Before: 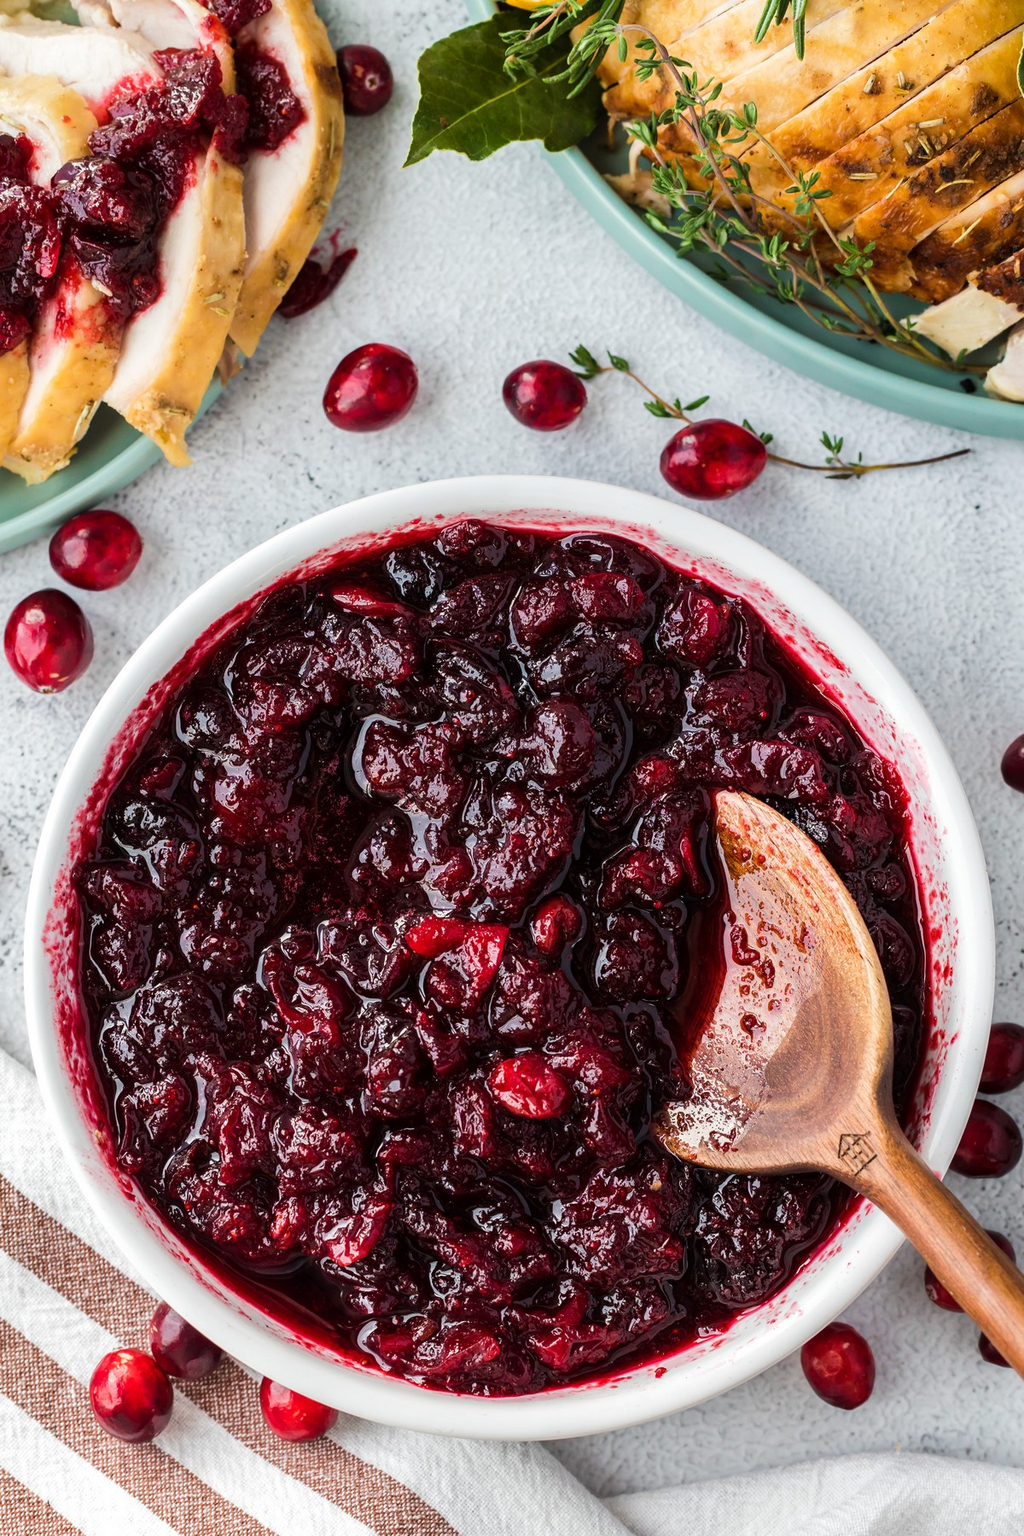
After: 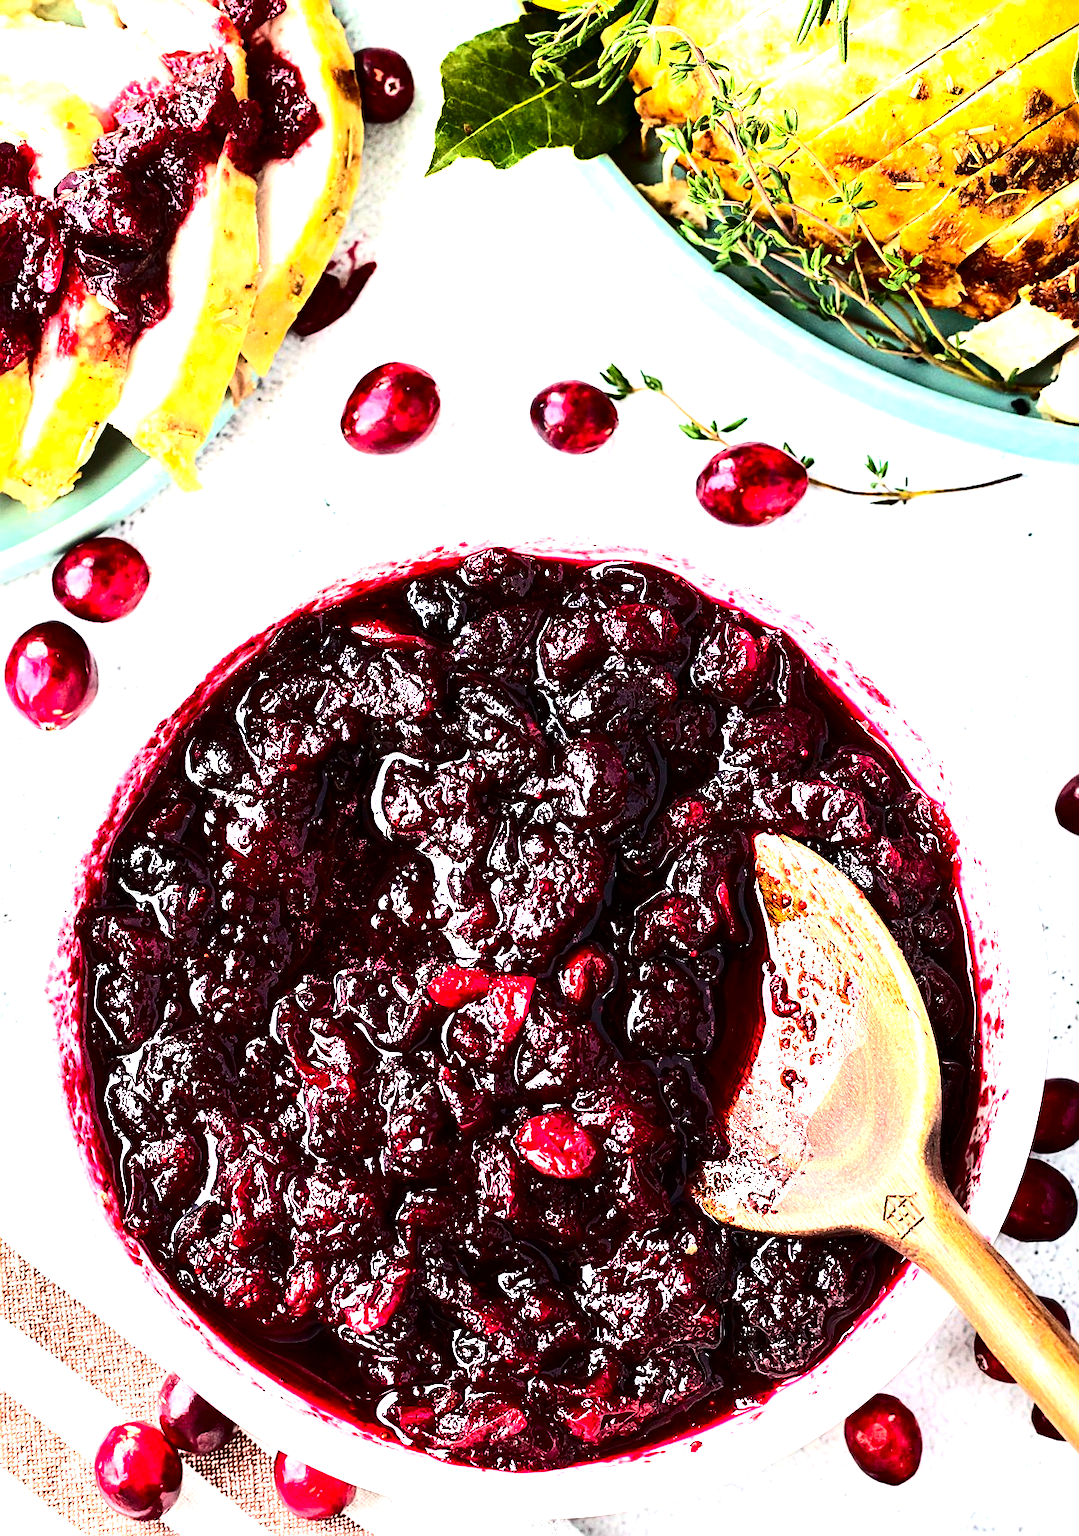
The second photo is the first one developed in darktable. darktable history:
exposure: exposure 1.25 EV, compensate exposure bias true, compensate highlight preservation false
contrast brightness saturation: contrast 0.32, brightness -0.08, saturation 0.17
crop and rotate: top 0%, bottom 5.097%
tone equalizer: -8 EV -0.75 EV, -7 EV -0.7 EV, -6 EV -0.6 EV, -5 EV -0.4 EV, -3 EV 0.4 EV, -2 EV 0.6 EV, -1 EV 0.7 EV, +0 EV 0.75 EV, edges refinement/feathering 500, mask exposure compensation -1.57 EV, preserve details no
sharpen: on, module defaults
